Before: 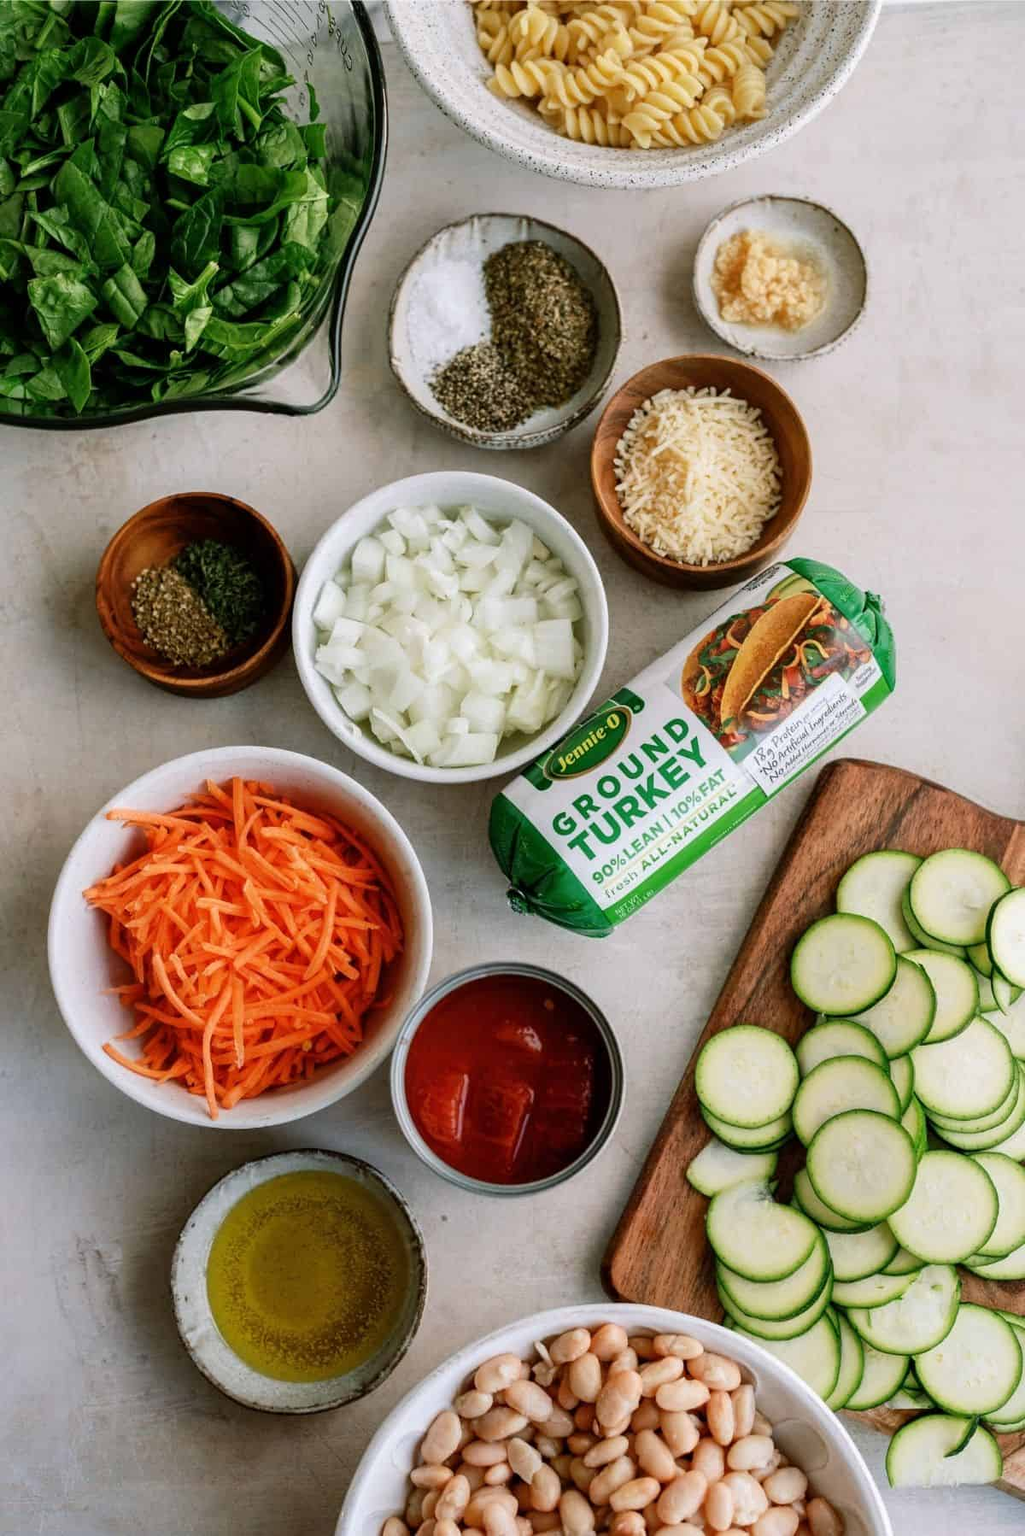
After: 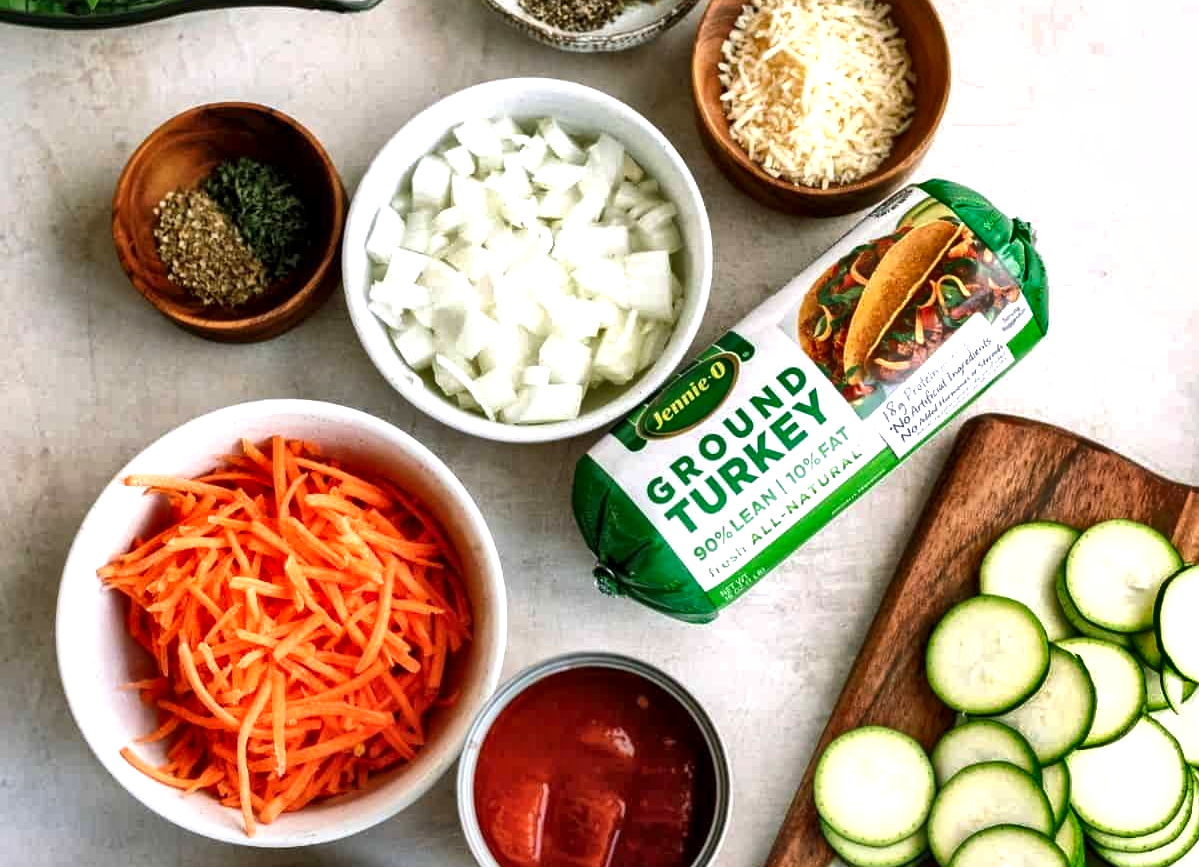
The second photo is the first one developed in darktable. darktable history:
local contrast: mode bilateral grid, contrast 19, coarseness 50, detail 157%, midtone range 0.2
exposure: black level correction 0, exposure 0.697 EV, compensate highlight preservation false
crop and rotate: top 26.368%, bottom 25.404%
shadows and highlights: low approximation 0.01, soften with gaussian
